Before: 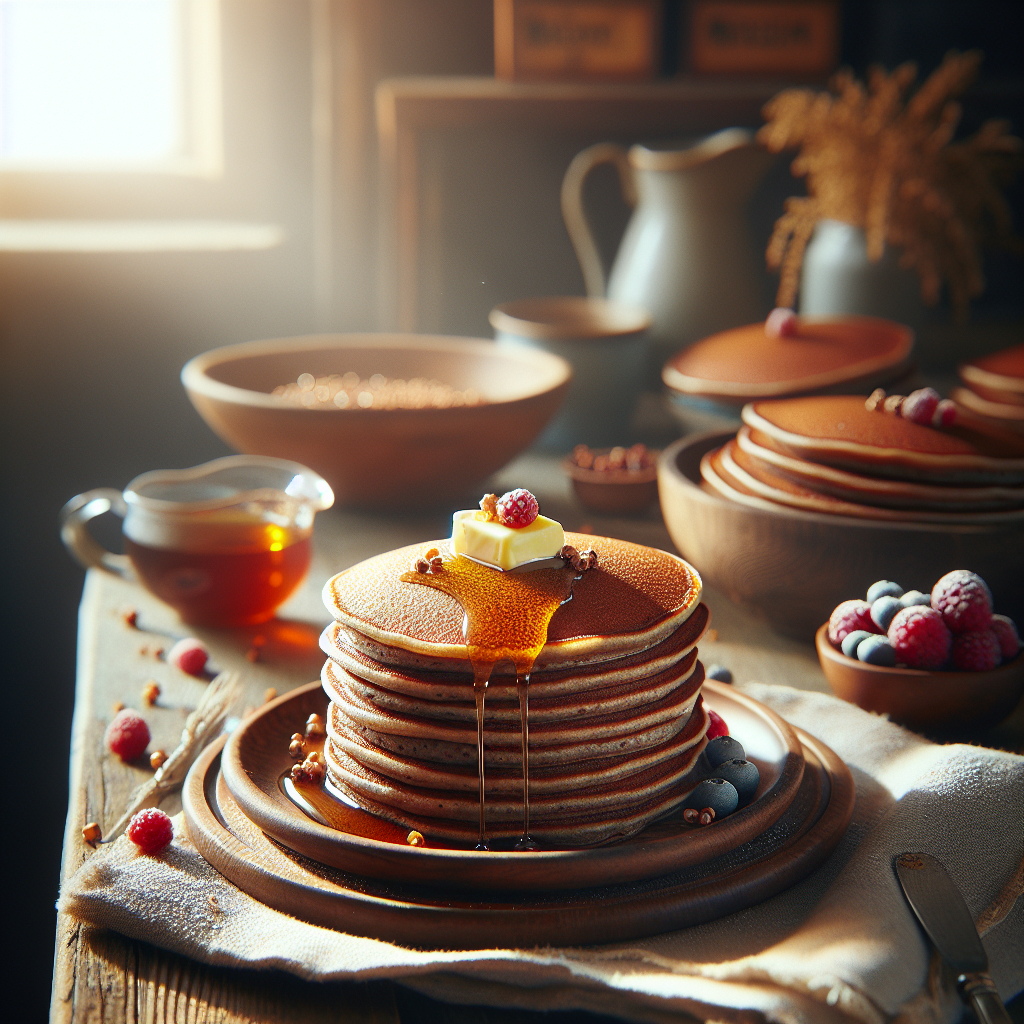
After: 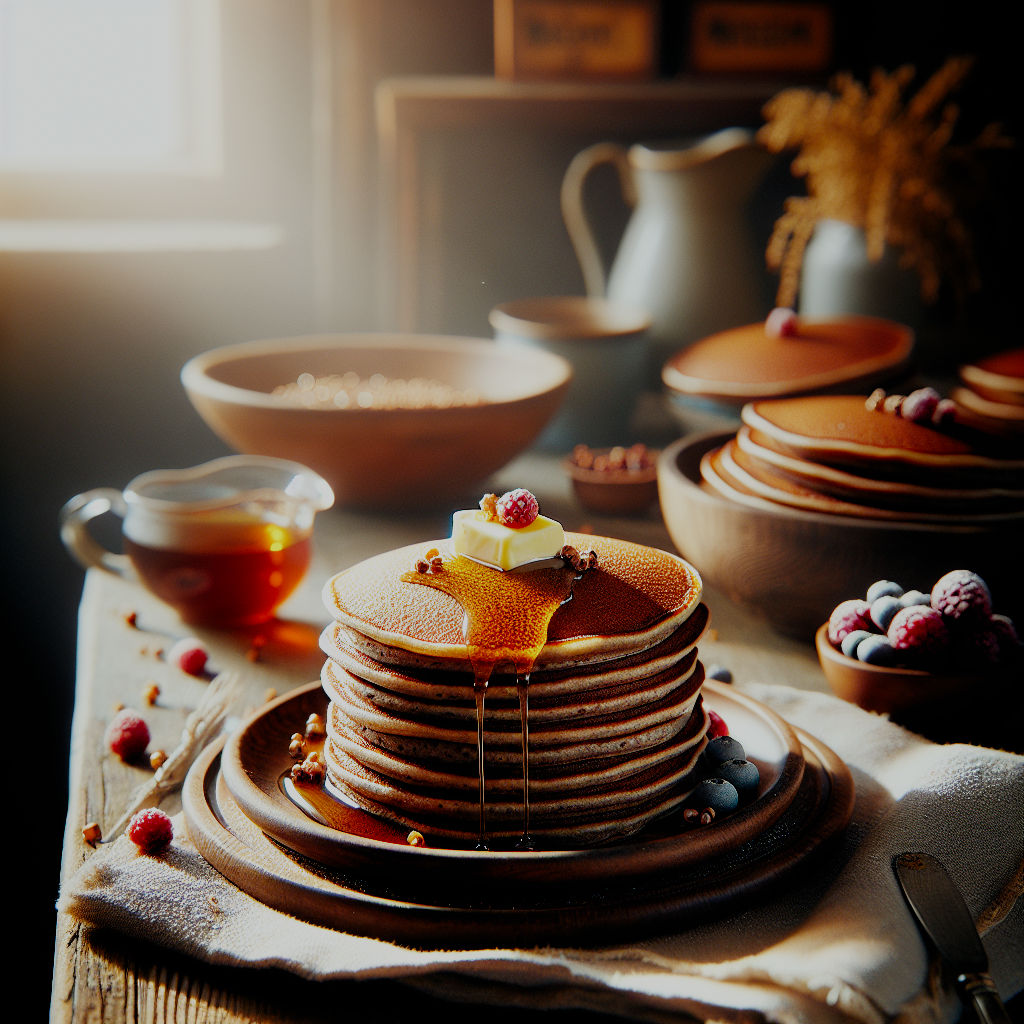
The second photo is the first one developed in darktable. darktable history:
filmic rgb: black relative exposure -6.99 EV, white relative exposure 5.64 EV, threshold 5.98 EV, hardness 2.85, add noise in highlights 0.001, preserve chrominance no, color science v4 (2020), iterations of high-quality reconstruction 0, enable highlight reconstruction true
exposure: black level correction 0.007, compensate highlight preservation false
